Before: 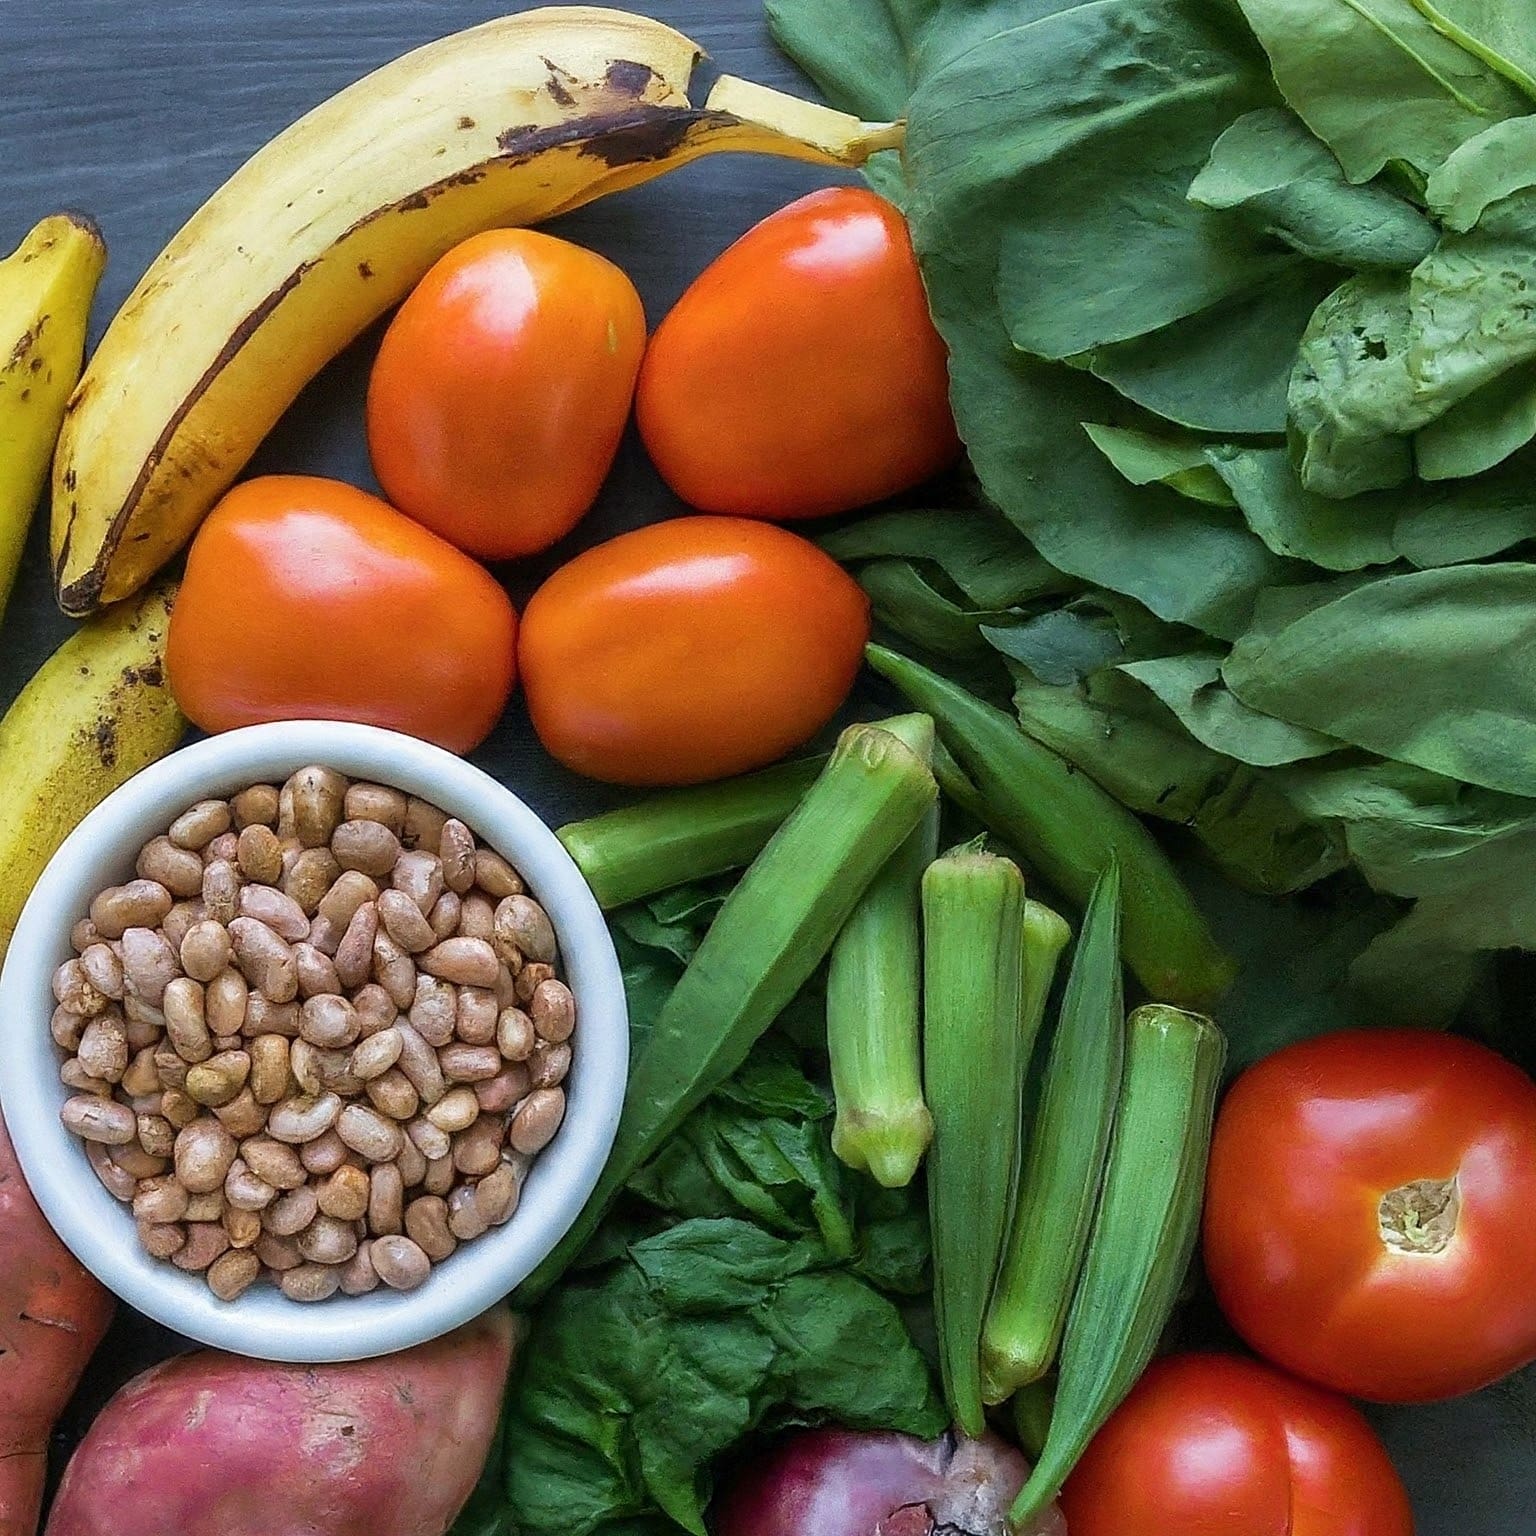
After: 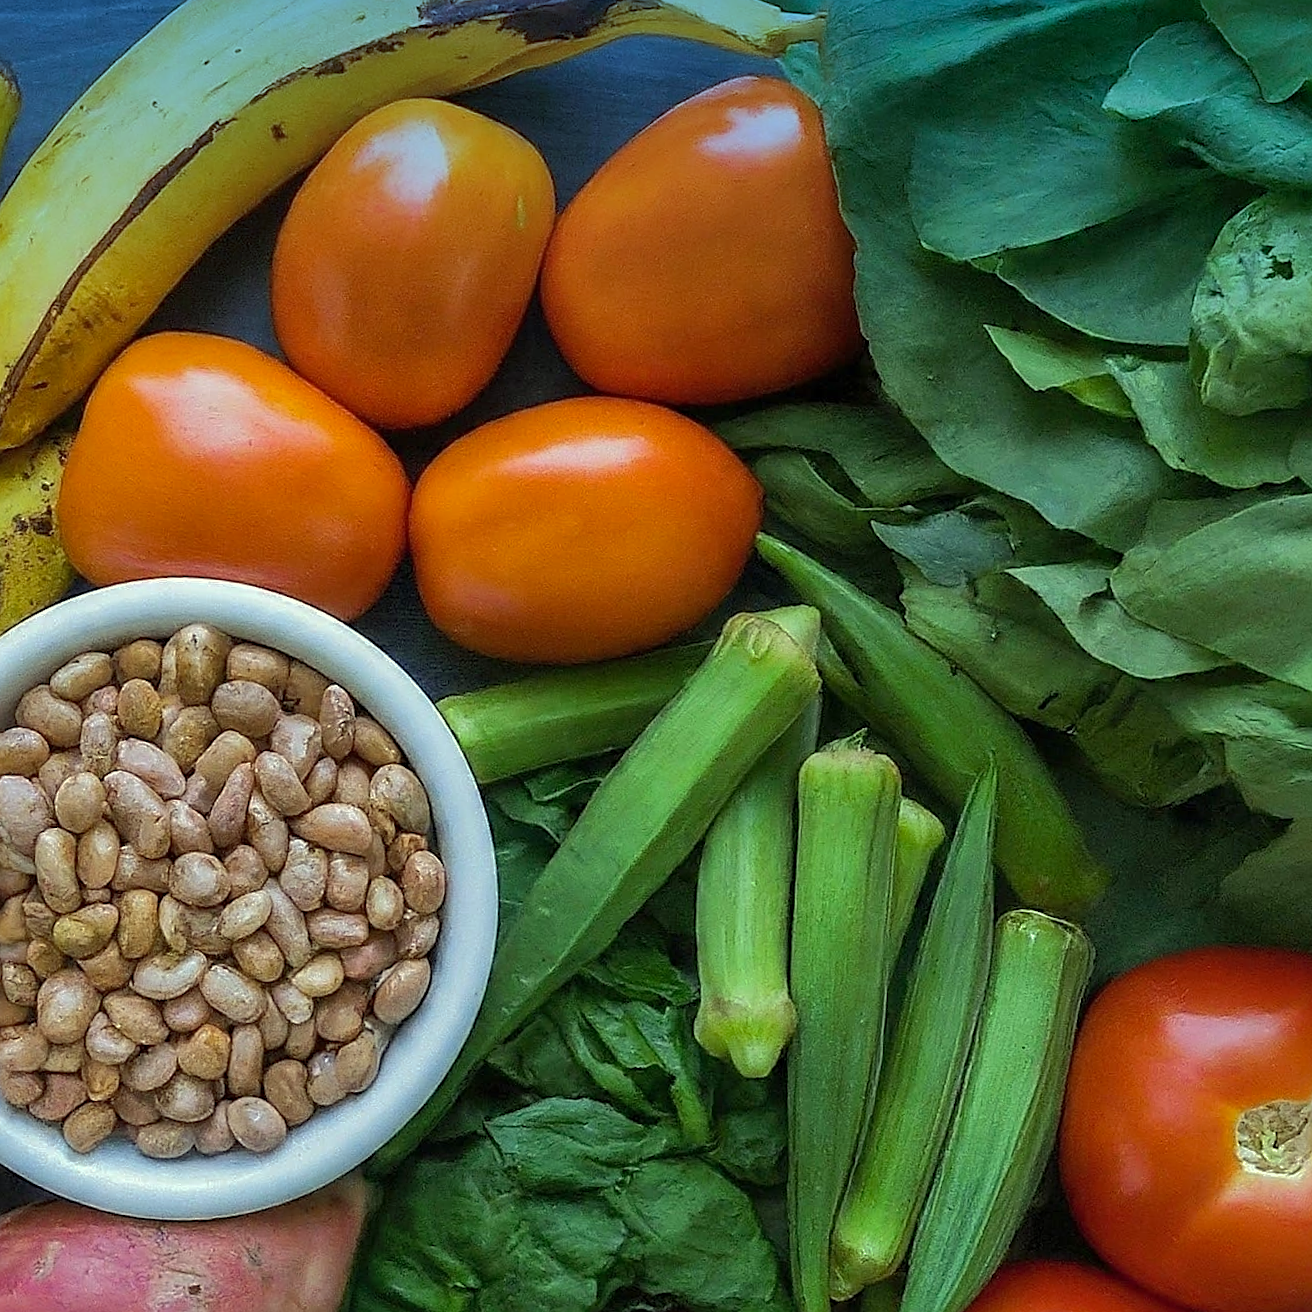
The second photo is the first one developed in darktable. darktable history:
color correction: highlights a* -5.94, highlights b* 11.19
crop and rotate: angle -3.27°, left 5.211%, top 5.211%, right 4.607%, bottom 4.607%
exposure: compensate highlight preservation false
shadows and highlights: shadows 40, highlights -60
sharpen: on, module defaults
white balance: red 0.974, blue 1.044
graduated density: density 2.02 EV, hardness 44%, rotation 0.374°, offset 8.21, hue 208.8°, saturation 97%
